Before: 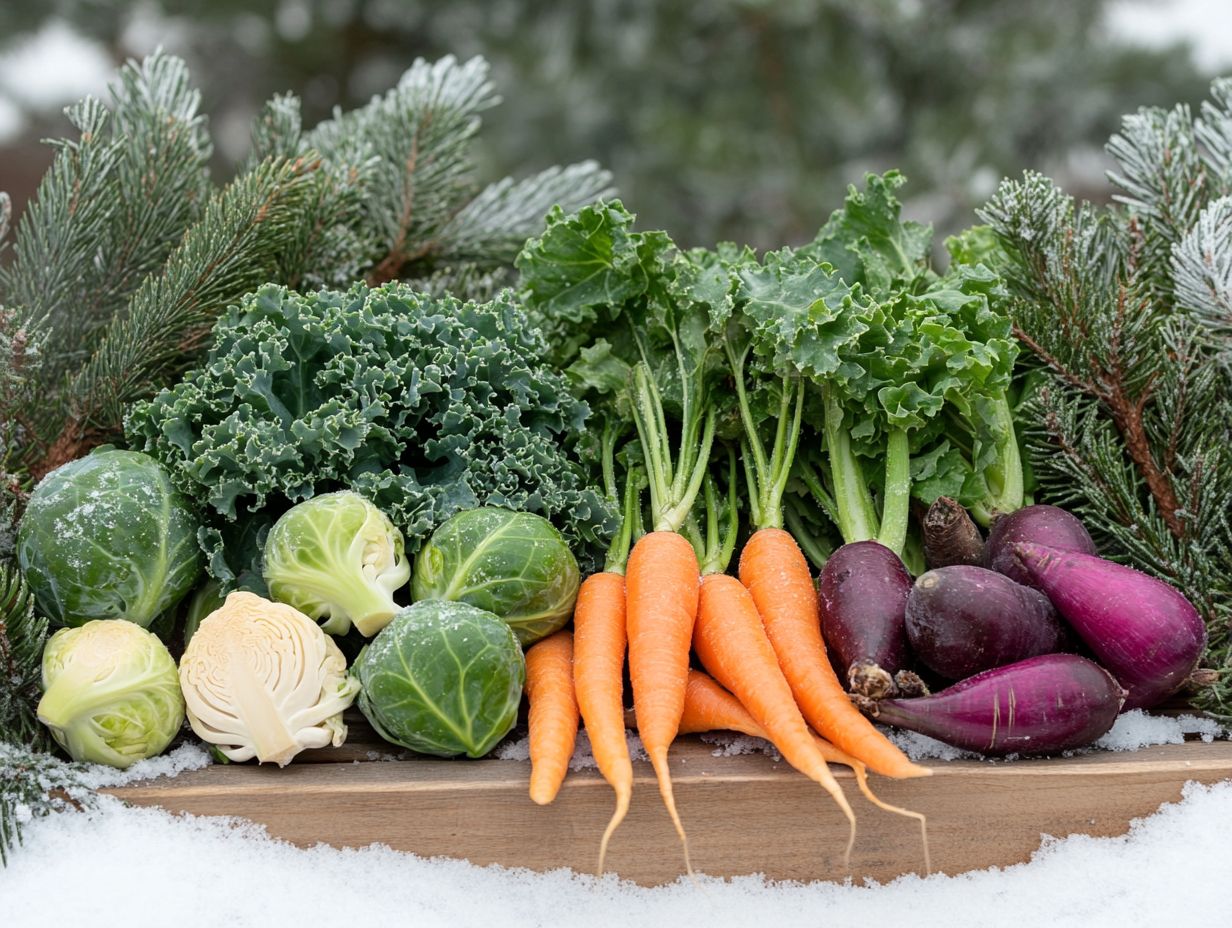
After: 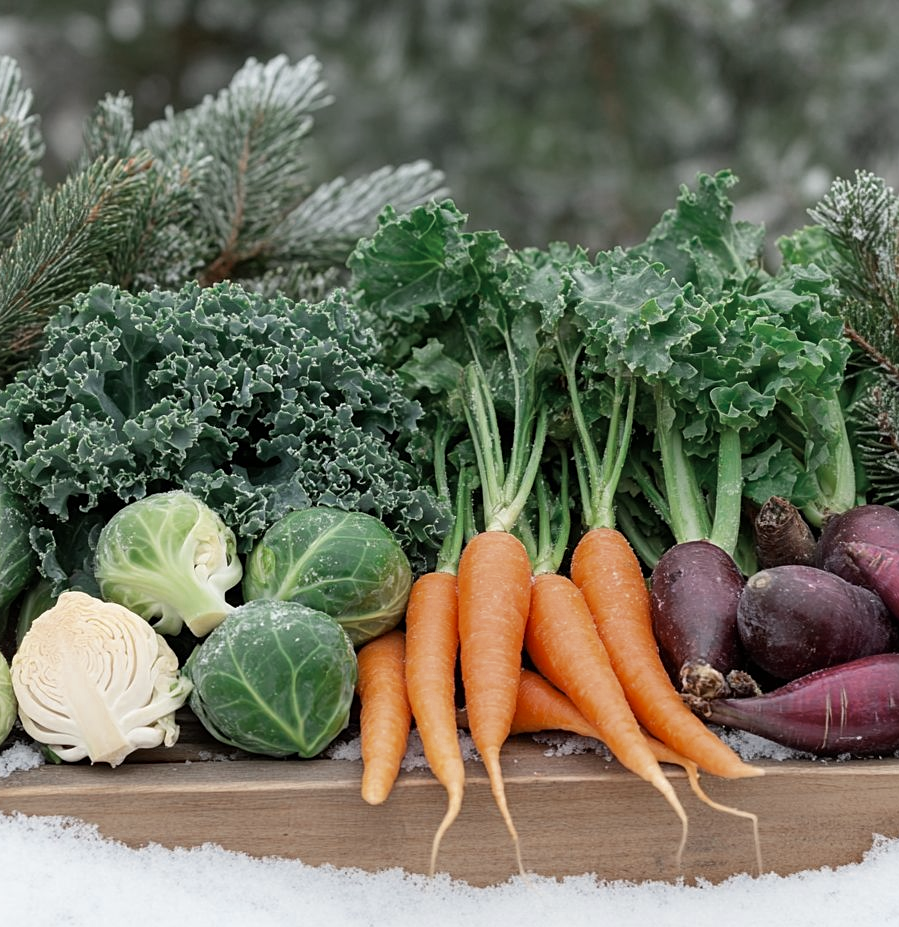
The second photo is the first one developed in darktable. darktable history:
color zones: curves: ch0 [(0, 0.5) (0.125, 0.4) (0.25, 0.5) (0.375, 0.4) (0.5, 0.4) (0.625, 0.35) (0.75, 0.35) (0.875, 0.5)]; ch1 [(0, 0.35) (0.125, 0.45) (0.25, 0.35) (0.375, 0.35) (0.5, 0.35) (0.625, 0.35) (0.75, 0.45) (0.875, 0.35)]; ch2 [(0, 0.6) (0.125, 0.5) (0.25, 0.5) (0.375, 0.6) (0.5, 0.6) (0.625, 0.5) (0.75, 0.5) (0.875, 0.5)]
crop: left 13.685%, right 13.308%
sharpen: amount 0.206
